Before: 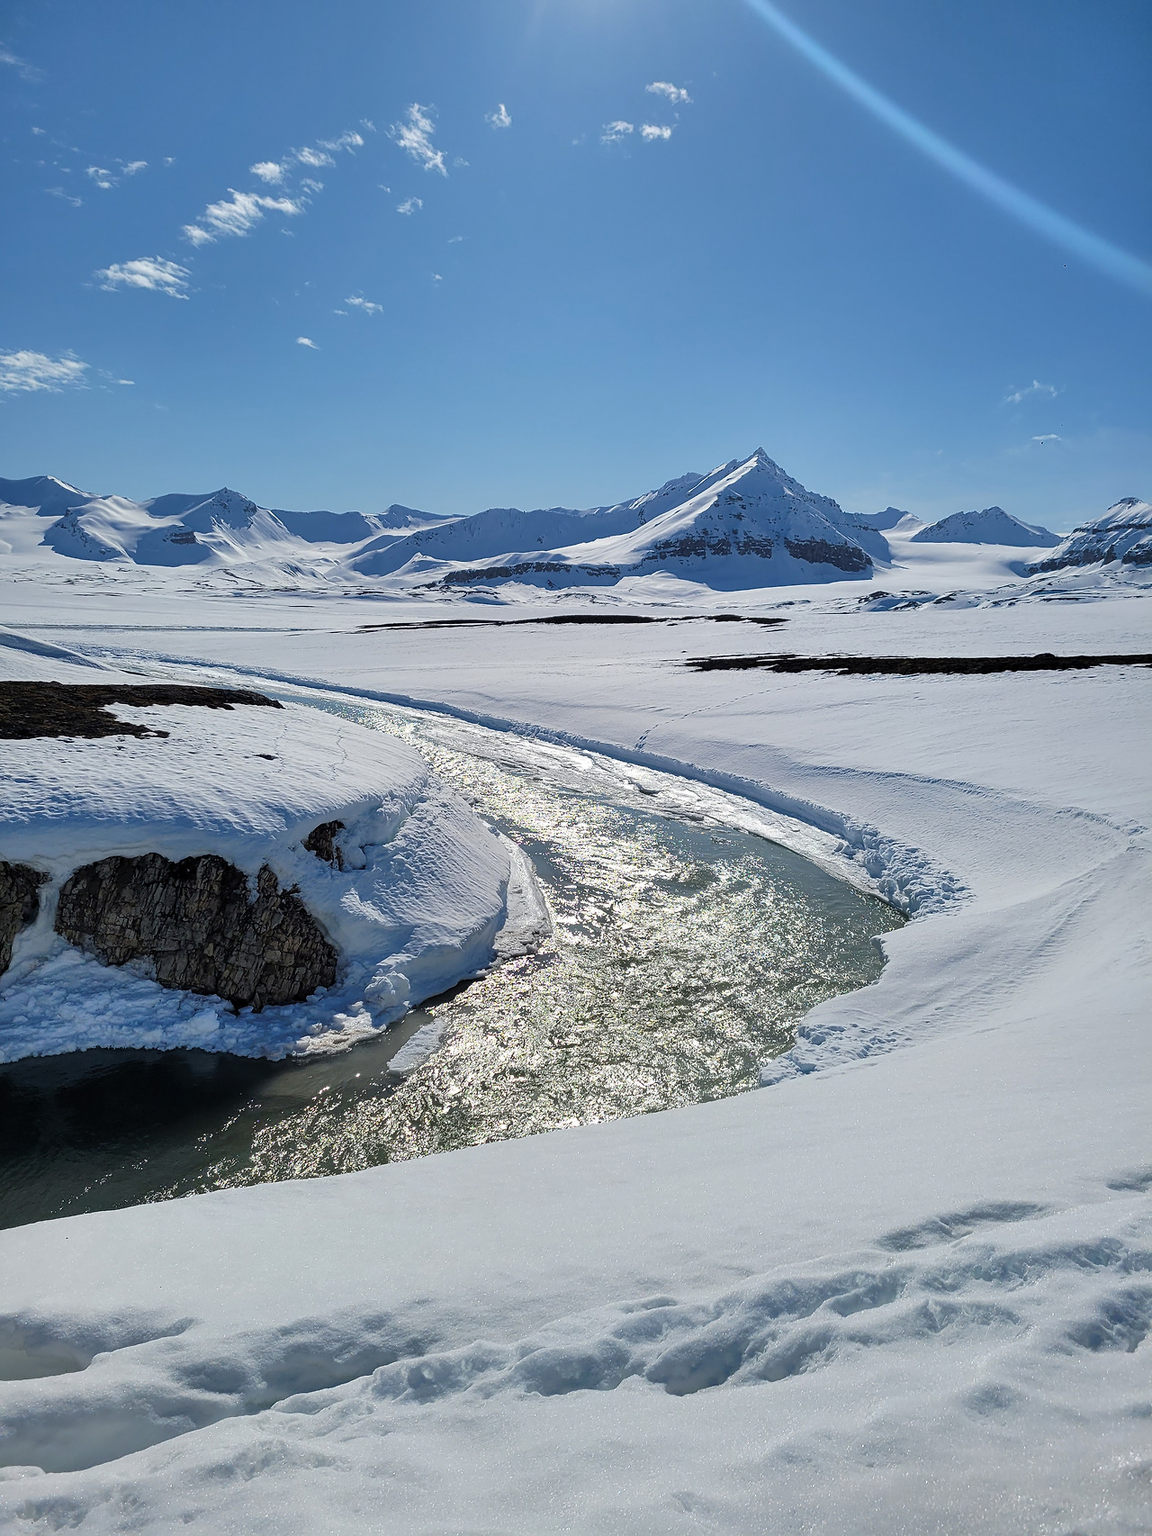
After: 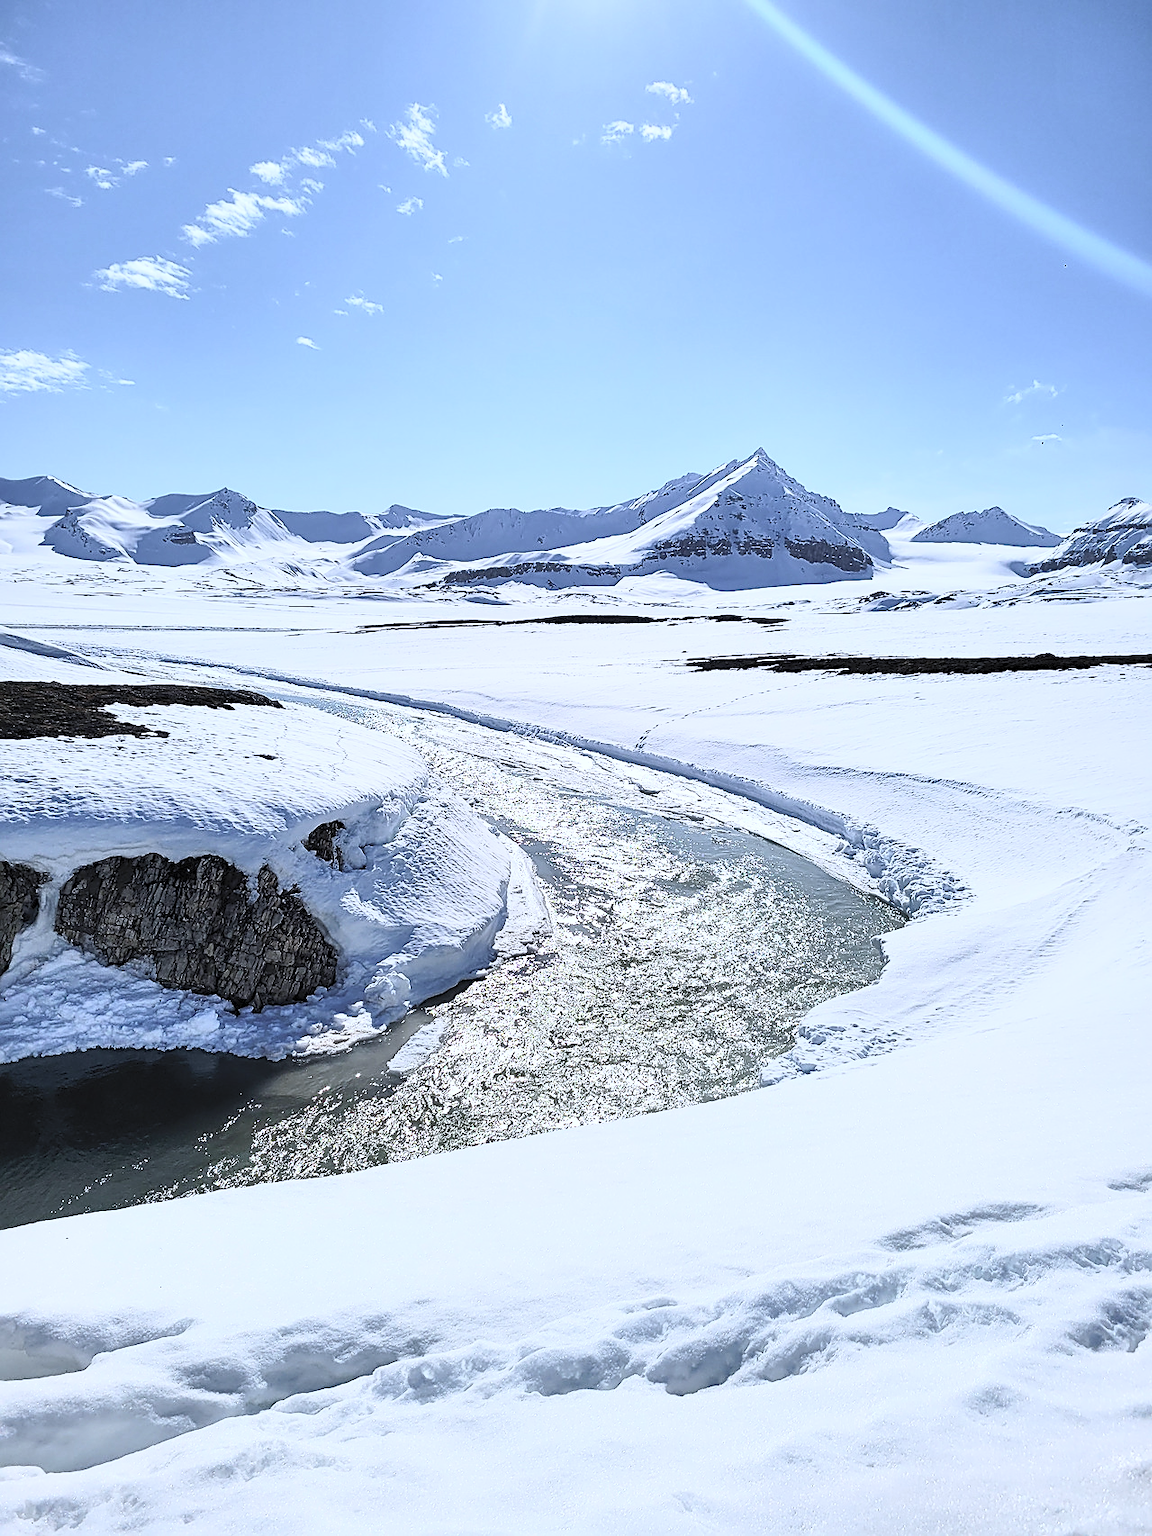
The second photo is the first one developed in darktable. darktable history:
contrast brightness saturation: contrast 0.418, brightness 0.549, saturation -0.19
sharpen: on, module defaults
color calibration: illuminant as shot in camera, x 0.37, y 0.382, temperature 4315.17 K
